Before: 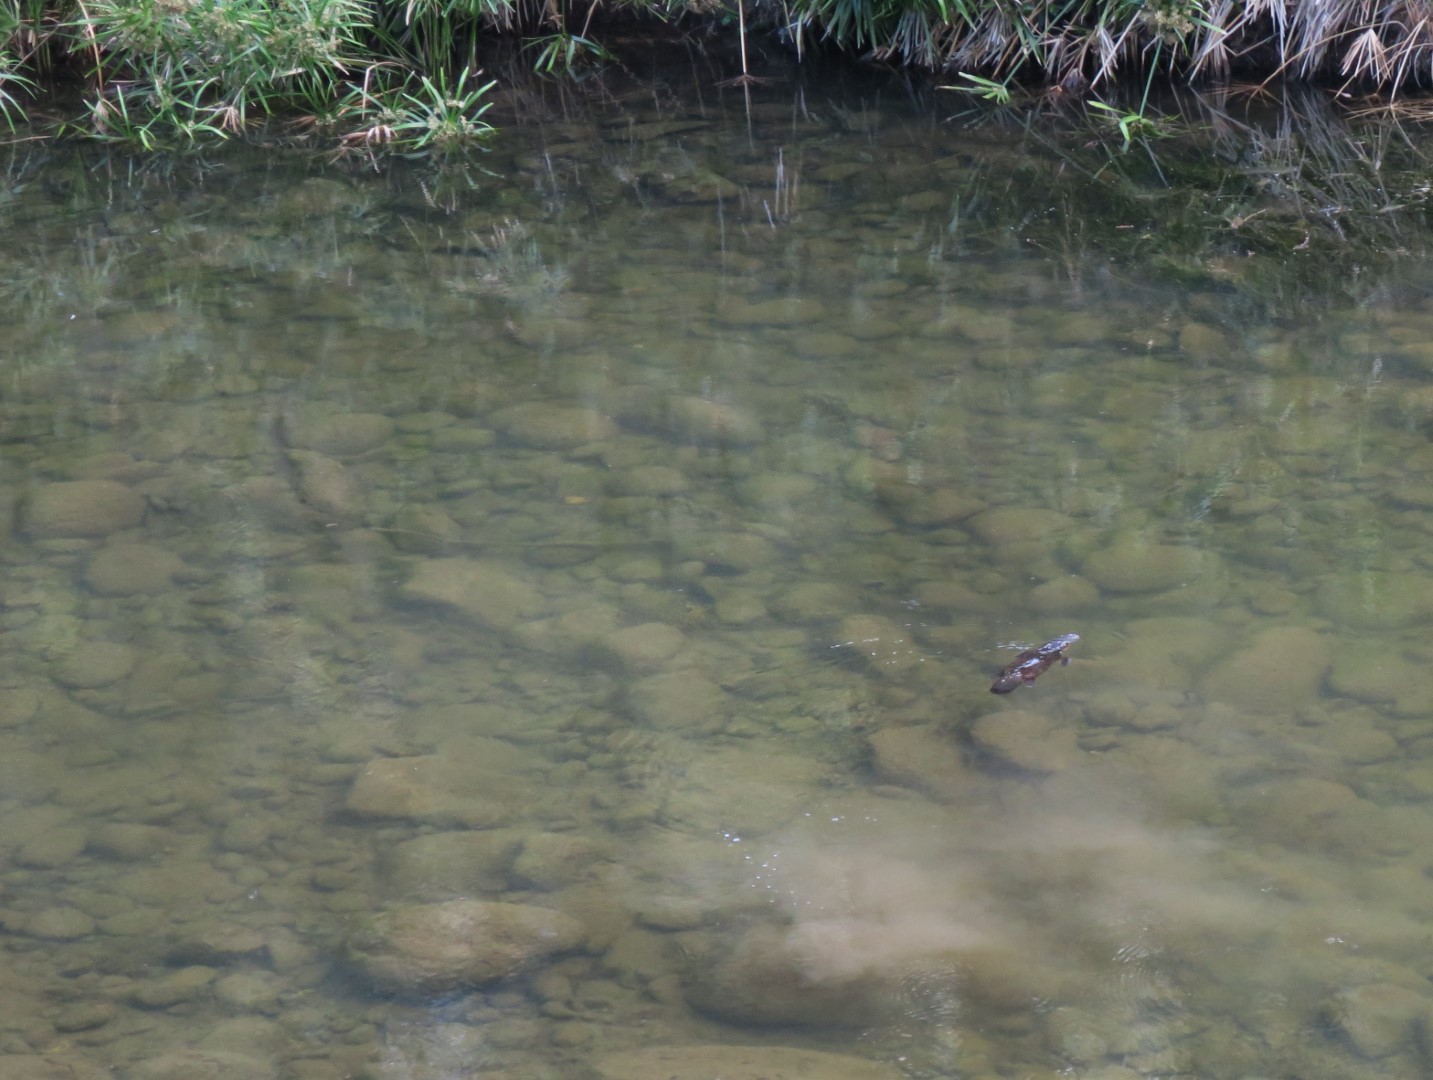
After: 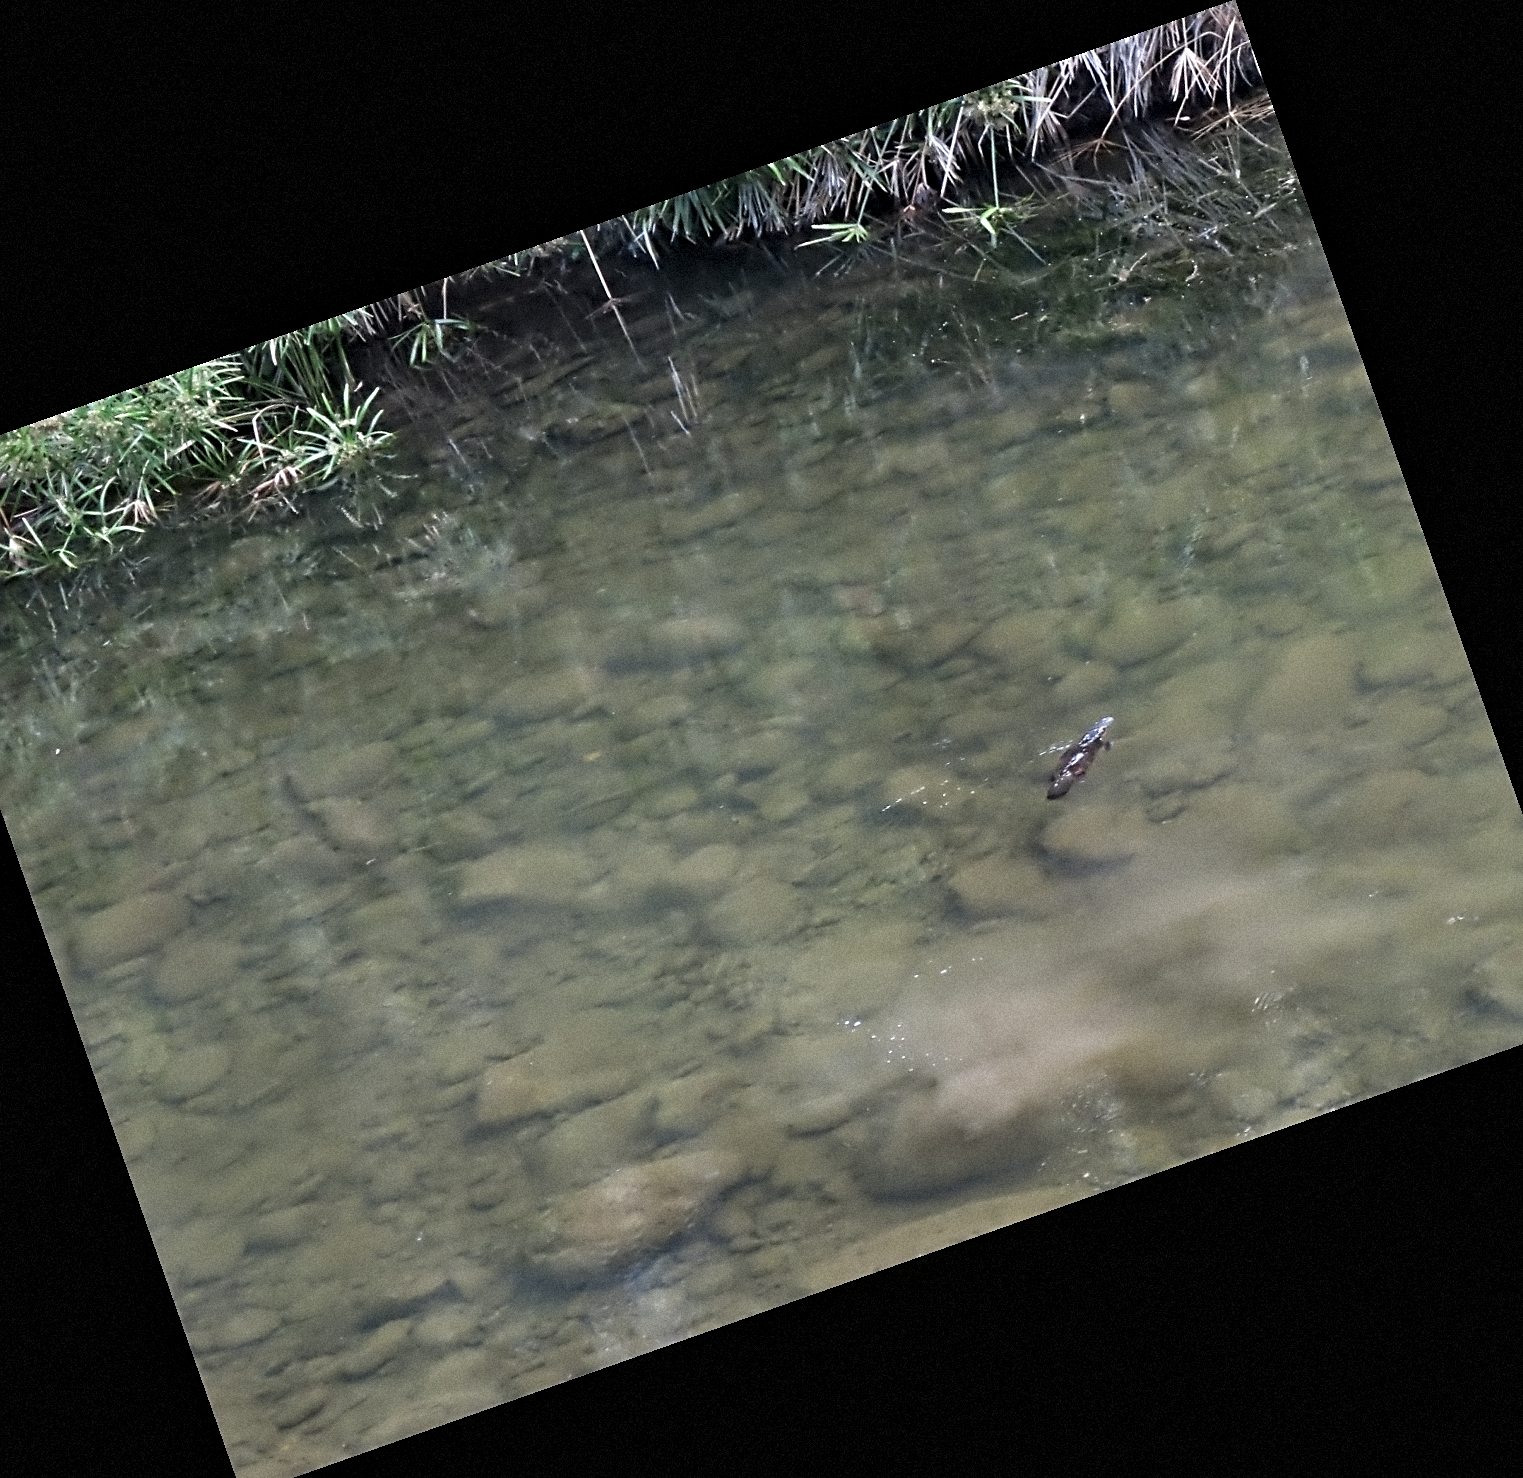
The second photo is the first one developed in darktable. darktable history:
grain: mid-tones bias 0%
crop and rotate: angle 19.43°, left 6.812%, right 4.125%, bottom 1.087%
sharpen: on, module defaults
contrast equalizer: octaves 7, y [[0.5, 0.542, 0.583, 0.625, 0.667, 0.708], [0.5 ×6], [0.5 ×6], [0, 0.033, 0.067, 0.1, 0.133, 0.167], [0, 0.05, 0.1, 0.15, 0.2, 0.25]]
